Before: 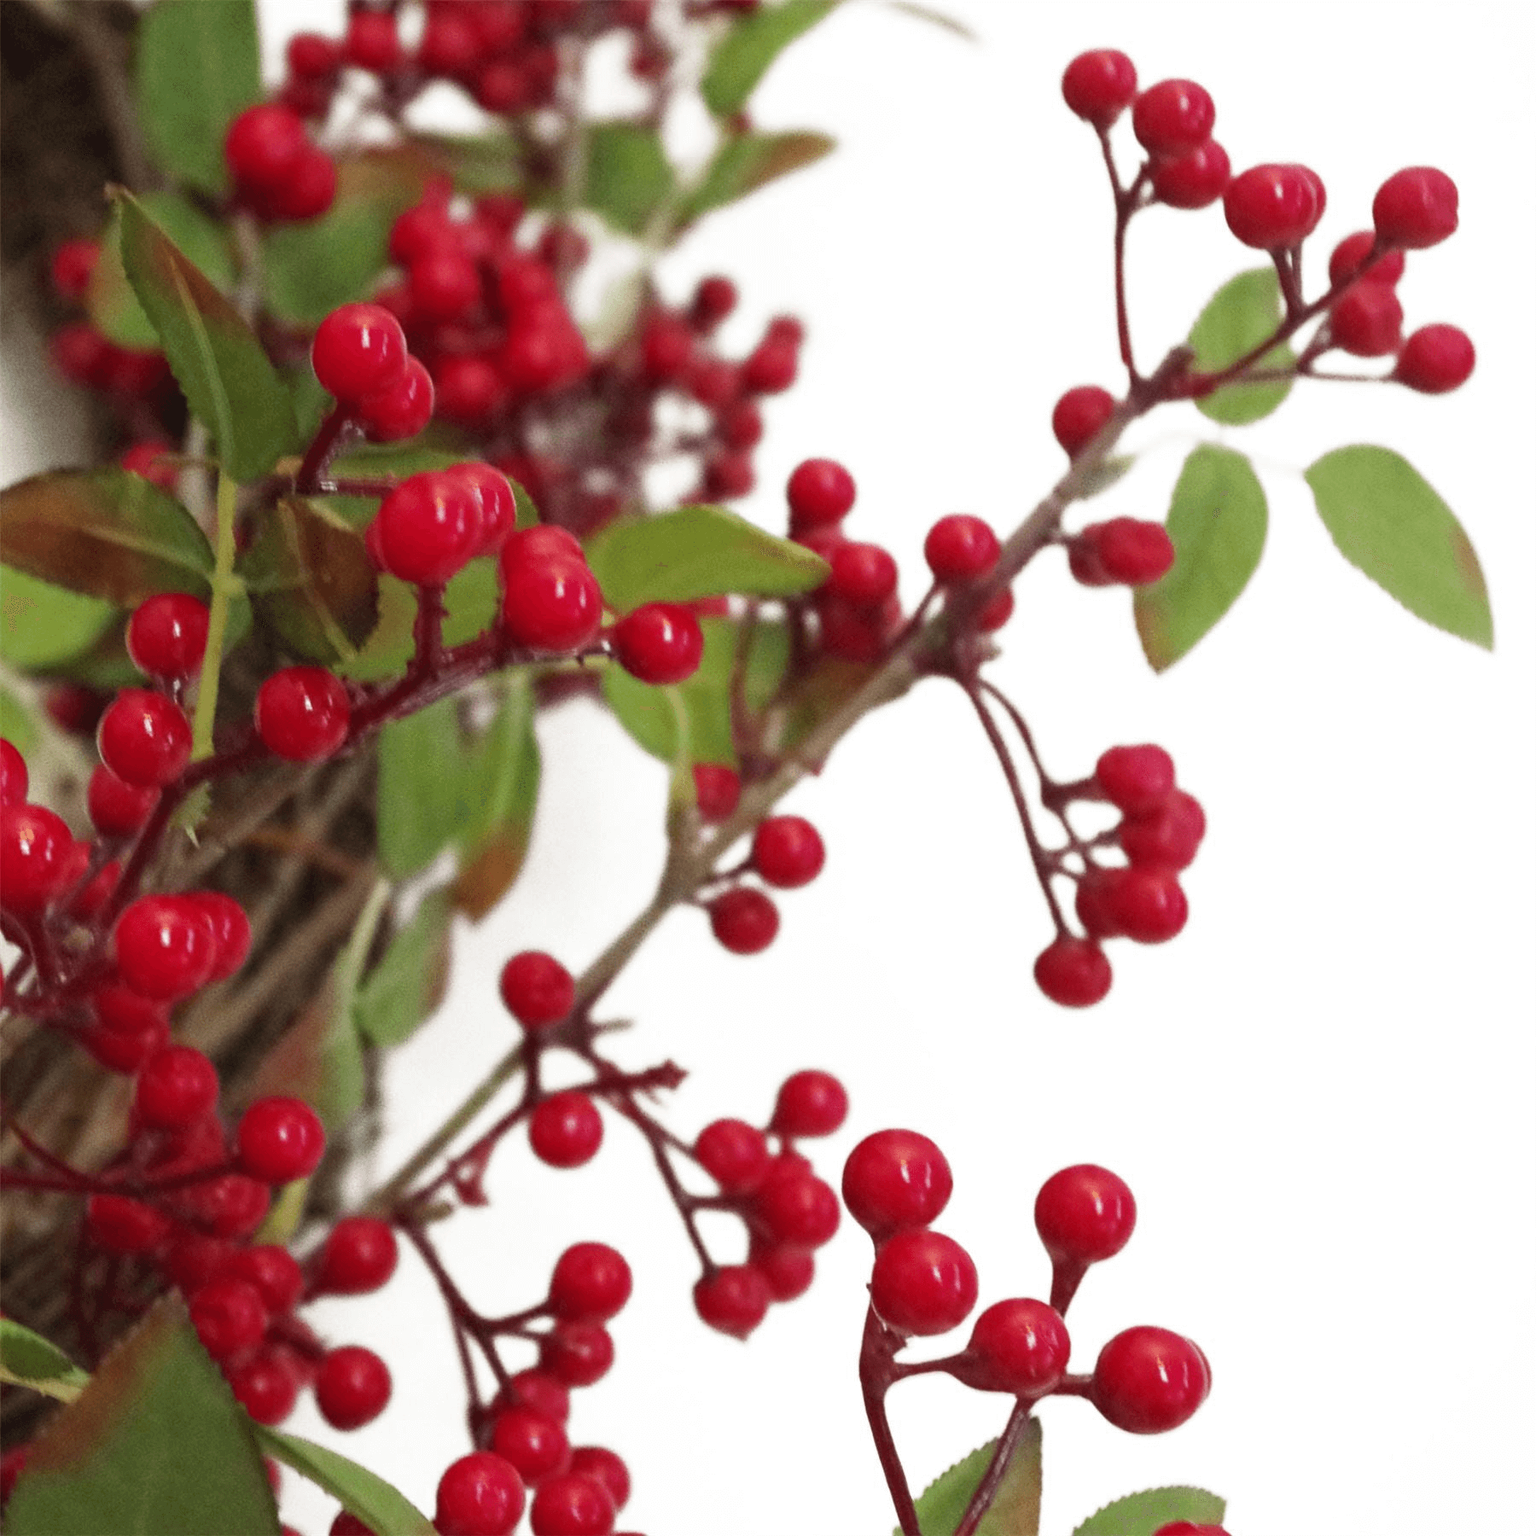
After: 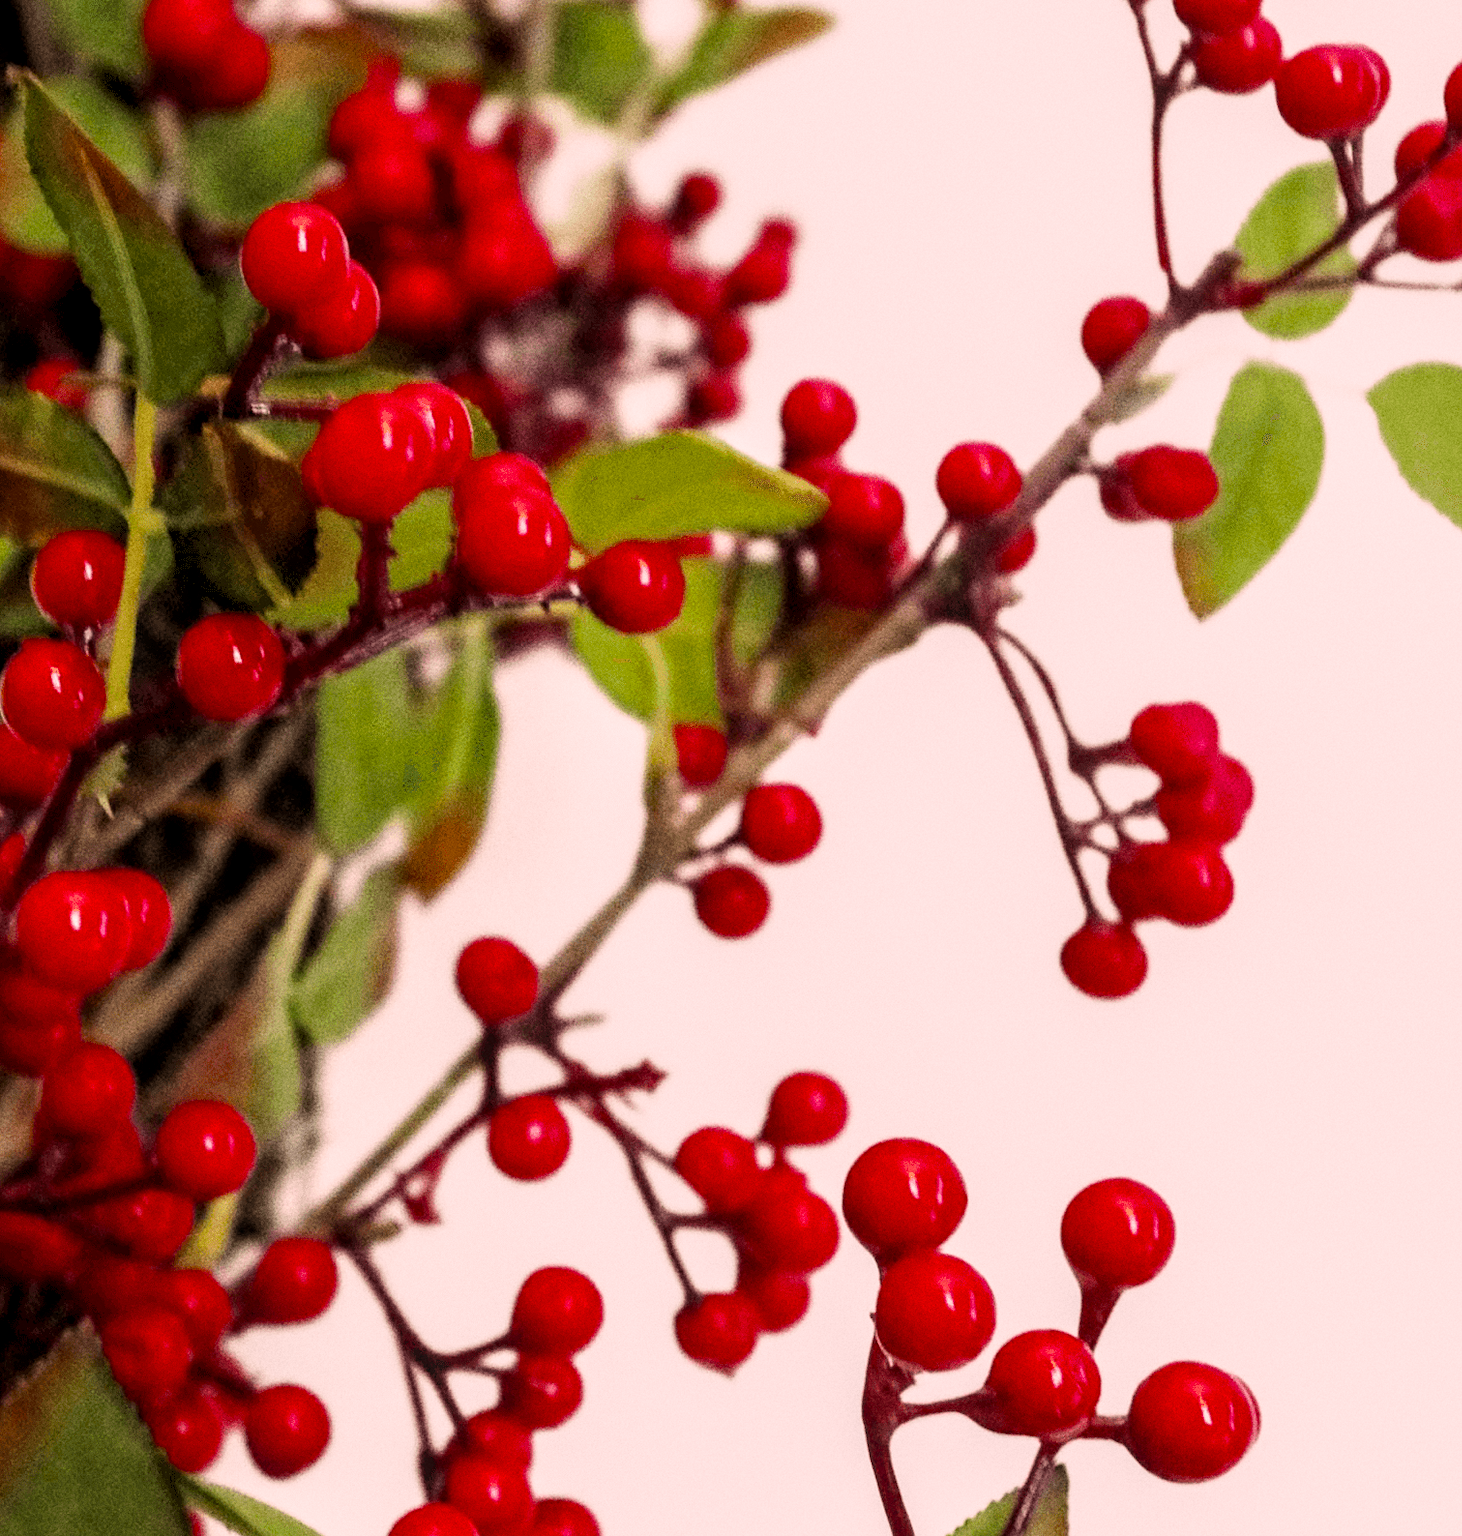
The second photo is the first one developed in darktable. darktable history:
color correction: highlights a* 12.23, highlights b* 5.41
crop: left 6.446%, top 8.188%, right 9.538%, bottom 3.548%
filmic rgb: black relative exposure -7.75 EV, white relative exposure 4.4 EV, threshold 3 EV, target black luminance 0%, hardness 3.76, latitude 50.51%, contrast 1.074, highlights saturation mix 10%, shadows ↔ highlights balance -0.22%, color science v4 (2020), enable highlight reconstruction true
tone equalizer: -8 EV -0.417 EV, -7 EV -0.389 EV, -6 EV -0.333 EV, -5 EV -0.222 EV, -3 EV 0.222 EV, -2 EV 0.333 EV, -1 EV 0.389 EV, +0 EV 0.417 EV, edges refinement/feathering 500, mask exposure compensation -1.57 EV, preserve details no
grain: on, module defaults
white balance: red 1, blue 1
local contrast: on, module defaults
